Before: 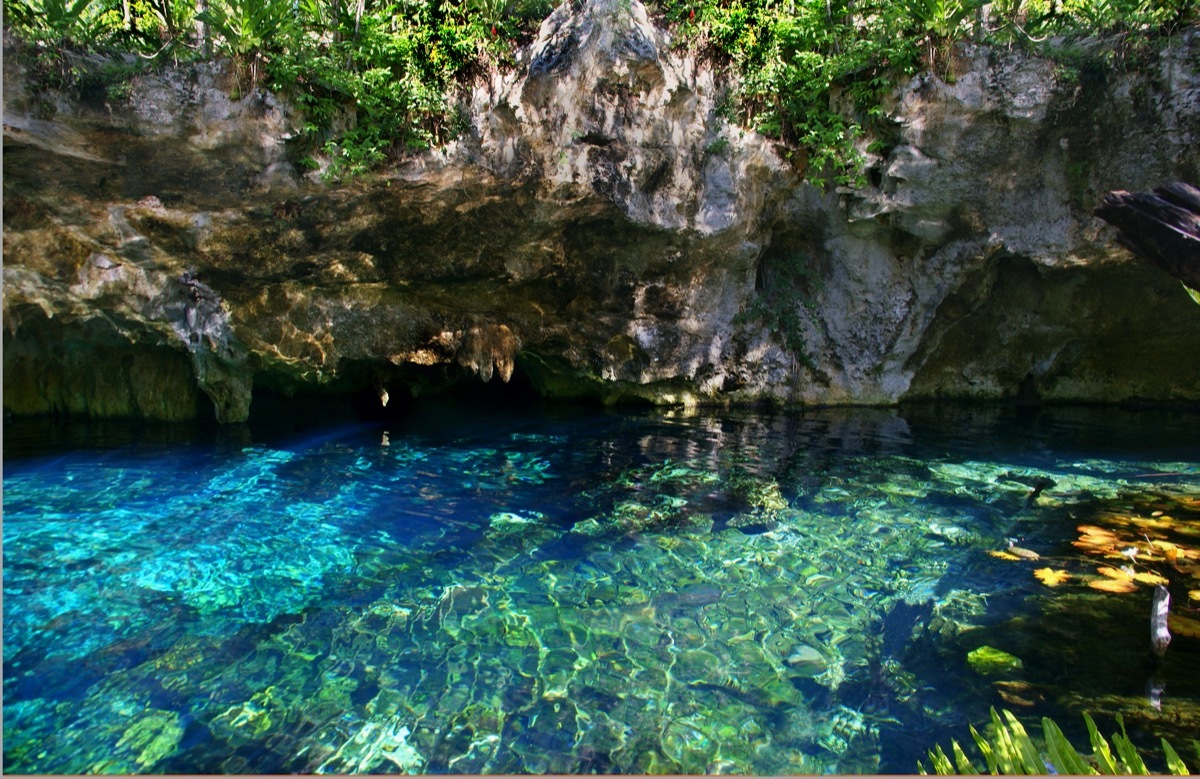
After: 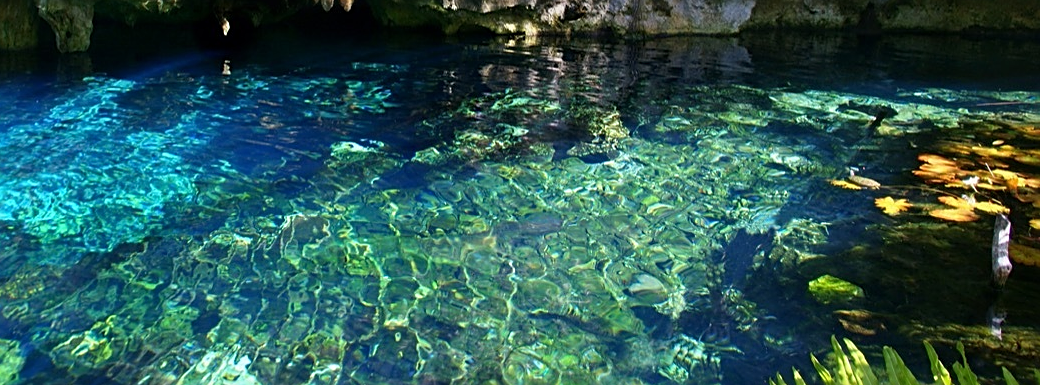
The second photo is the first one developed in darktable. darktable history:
crop and rotate: left 13.311%, top 47.652%, bottom 2.803%
sharpen: on, module defaults
